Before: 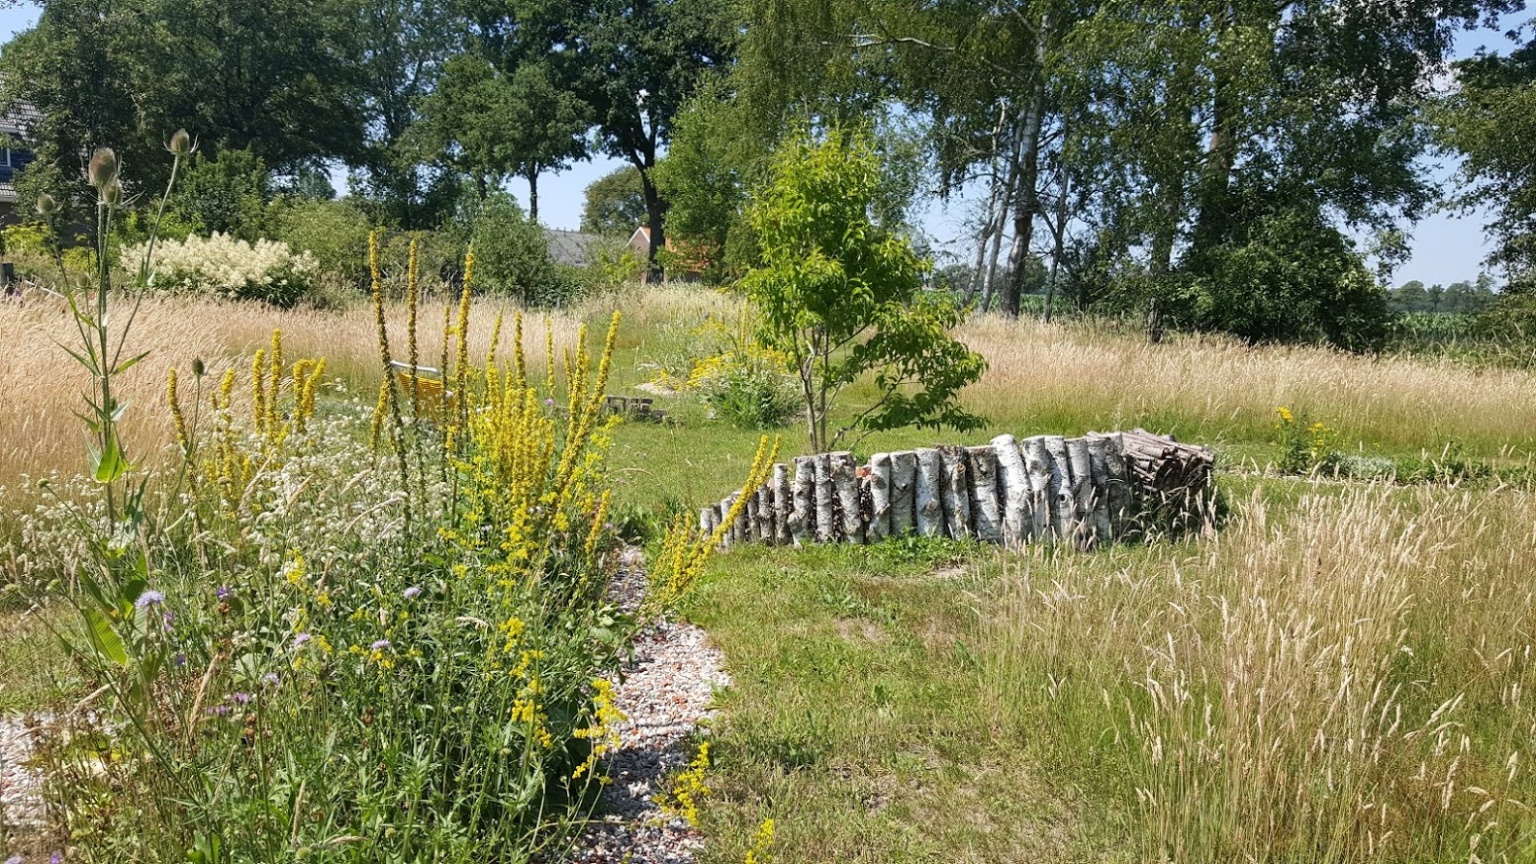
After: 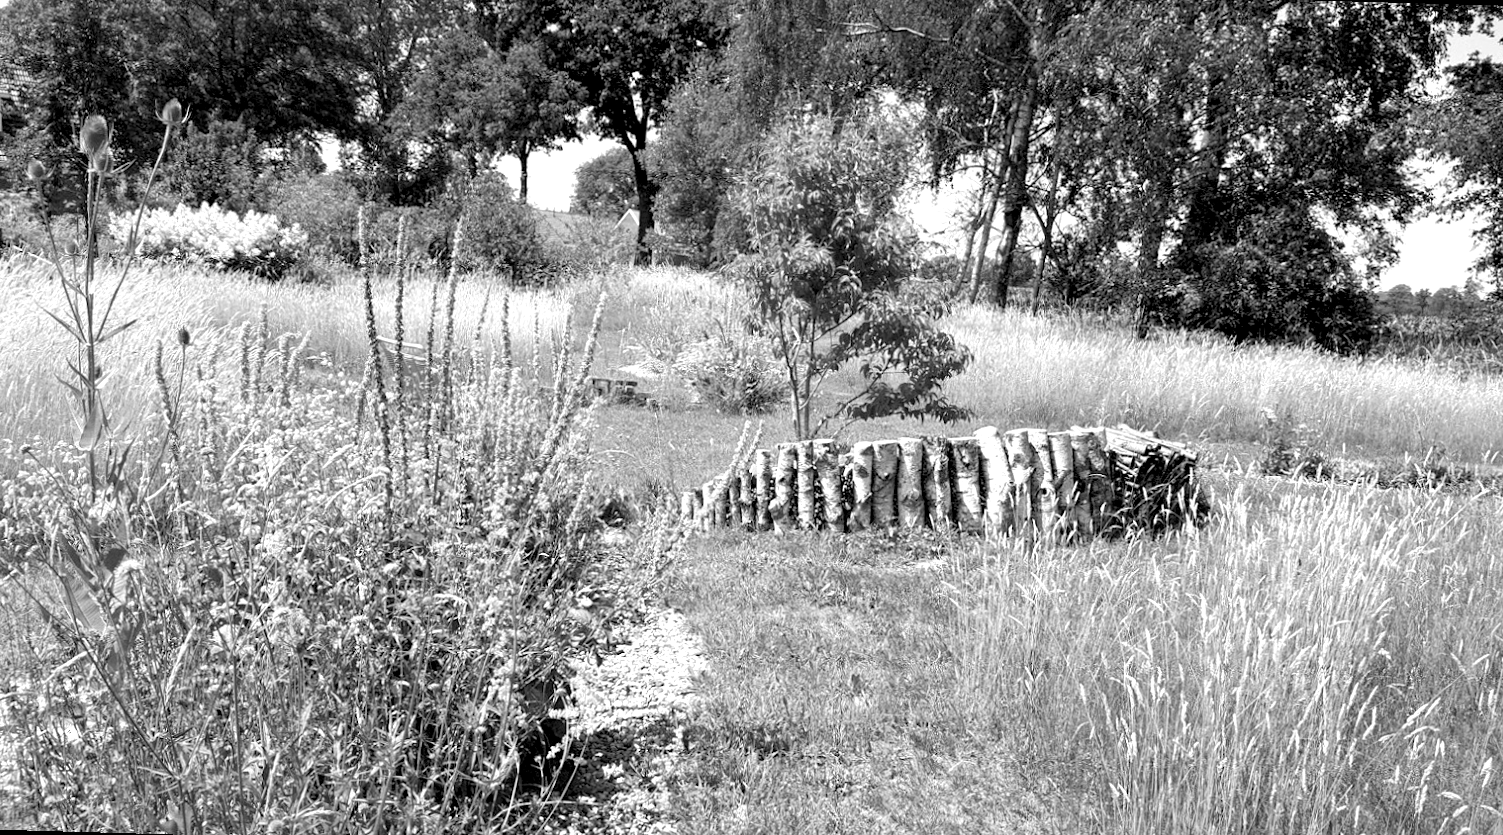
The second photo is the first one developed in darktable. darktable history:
monochrome: on, module defaults
exposure: black level correction 0.012, exposure 0.7 EV, compensate exposure bias true, compensate highlight preservation false
rotate and perspective: rotation 1.57°, crop left 0.018, crop right 0.982, crop top 0.039, crop bottom 0.961
